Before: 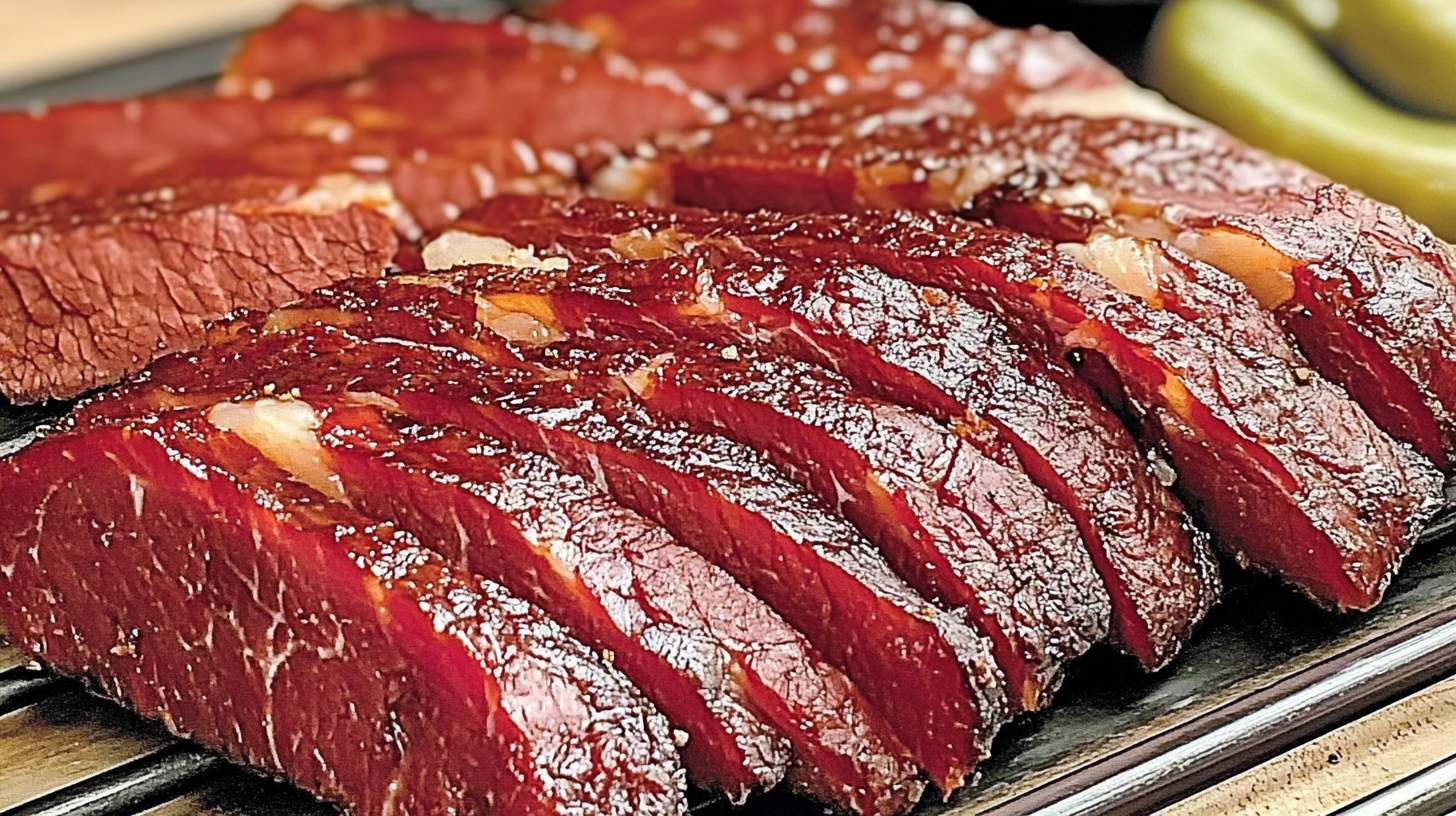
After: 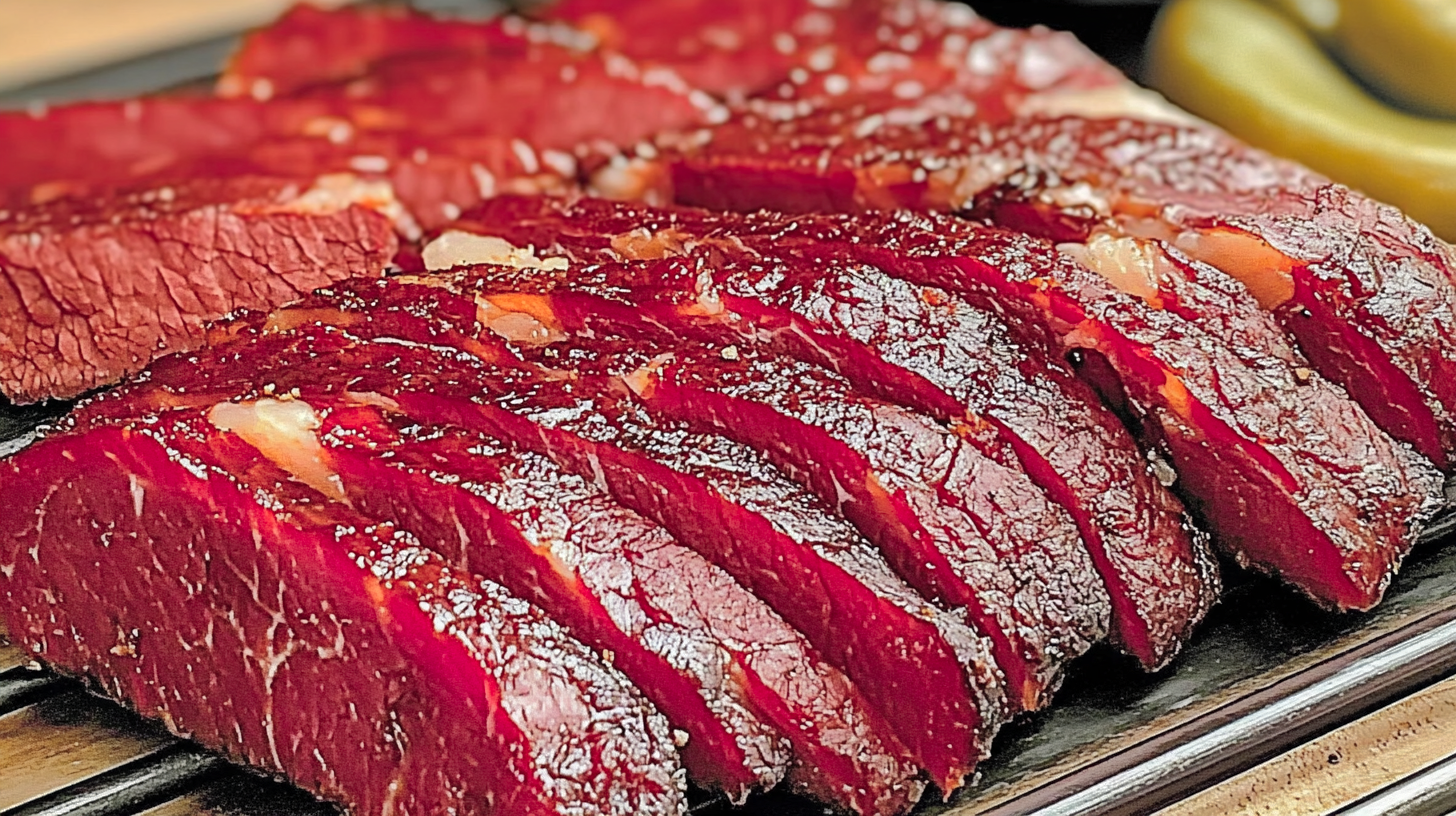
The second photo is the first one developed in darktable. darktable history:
color zones: curves: ch1 [(0.309, 0.524) (0.41, 0.329) (0.508, 0.509)]; ch2 [(0.25, 0.457) (0.75, 0.5)]
shadows and highlights: shadows 40, highlights -60
